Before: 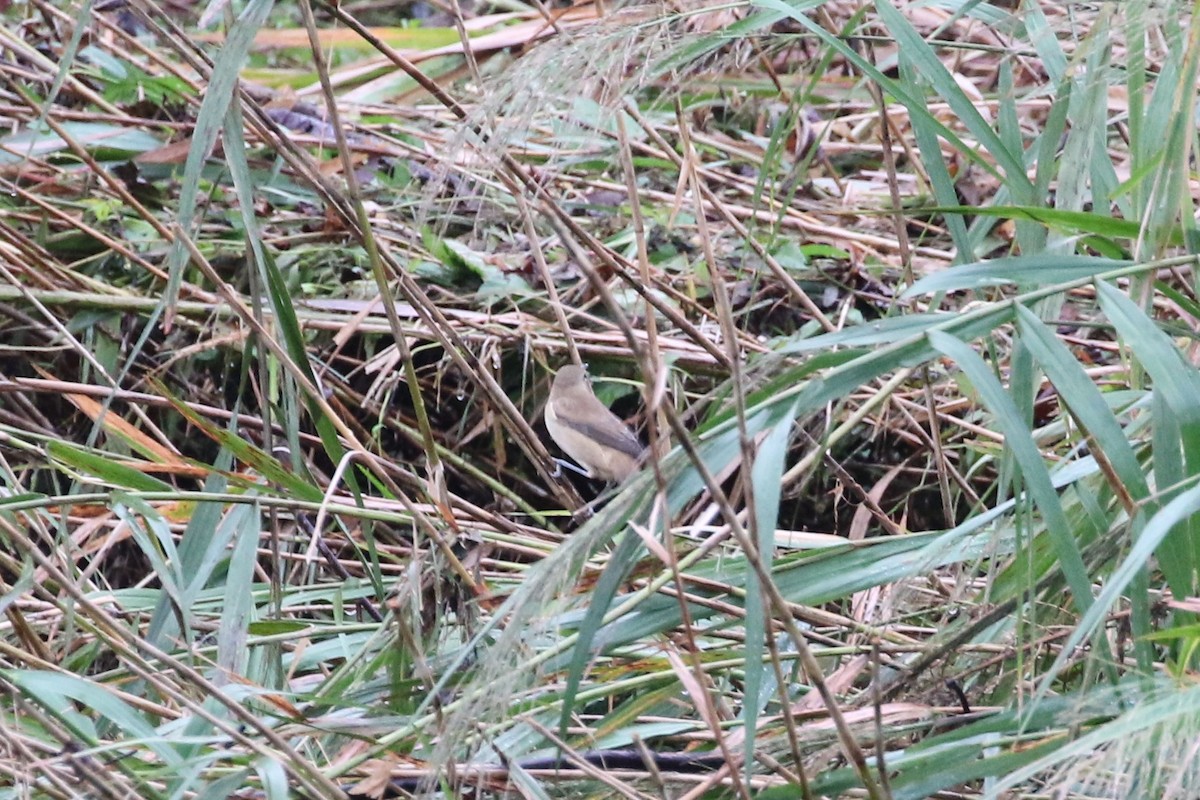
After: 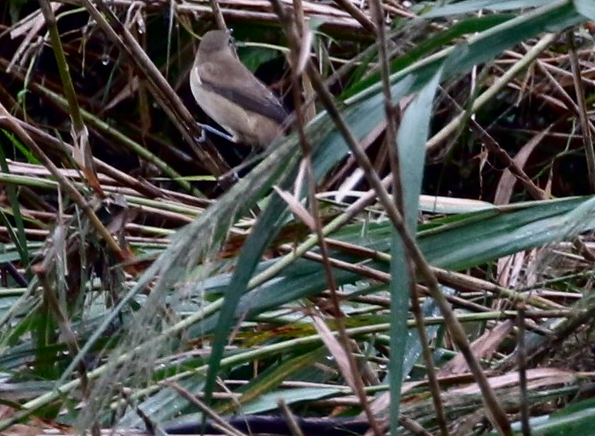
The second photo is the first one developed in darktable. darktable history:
crop: left 29.646%, top 41.955%, right 20.761%, bottom 3.507%
contrast brightness saturation: brightness -0.54
